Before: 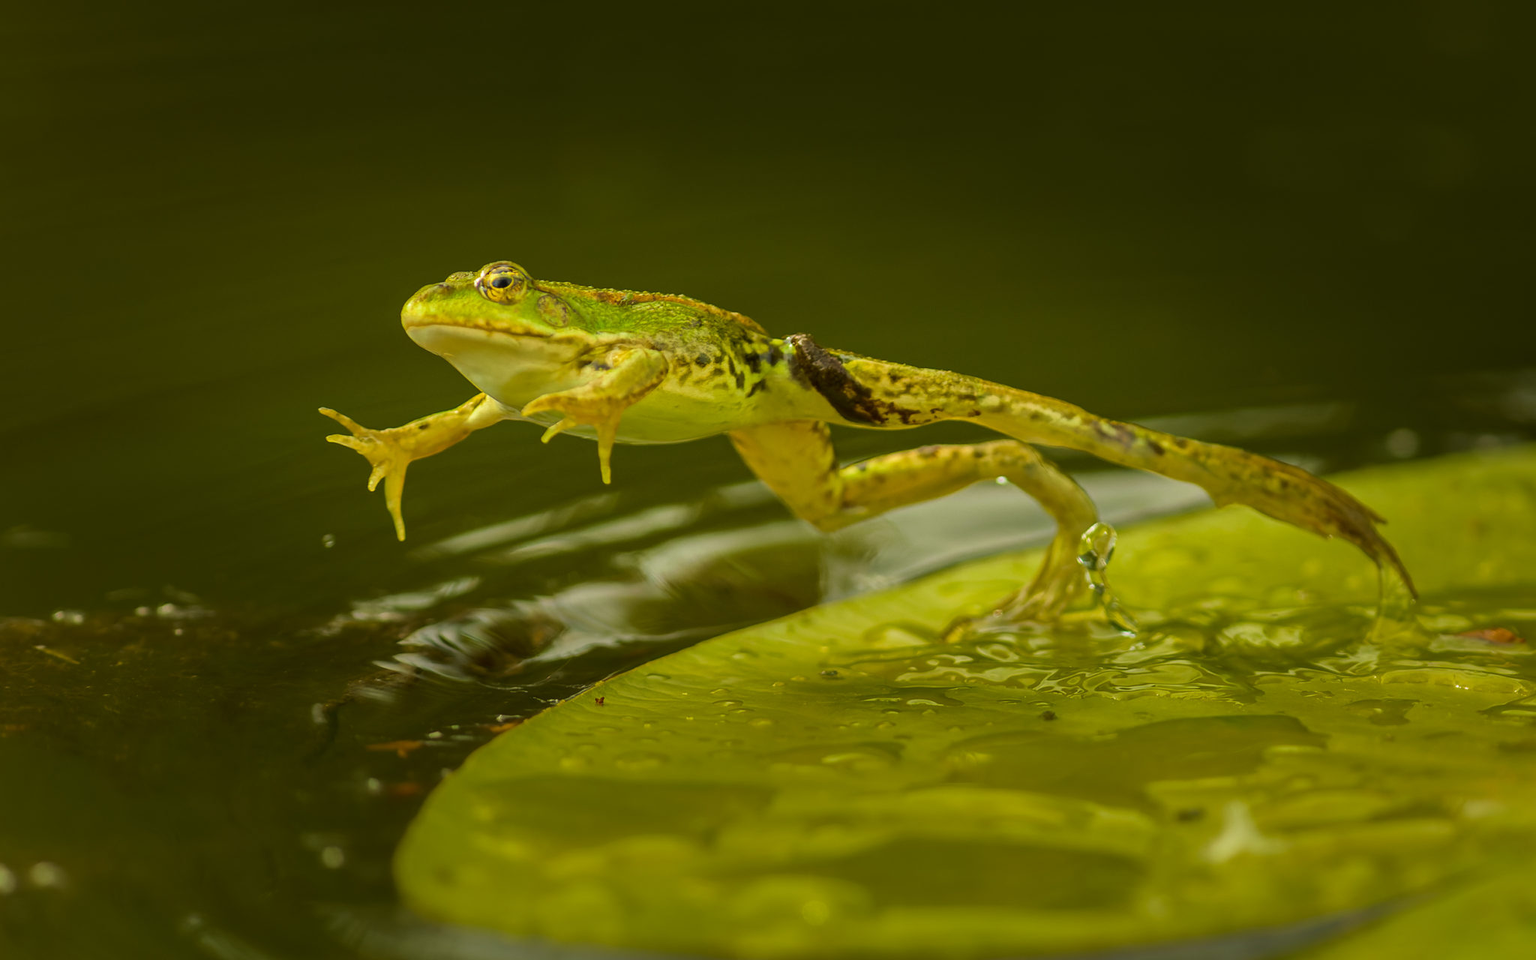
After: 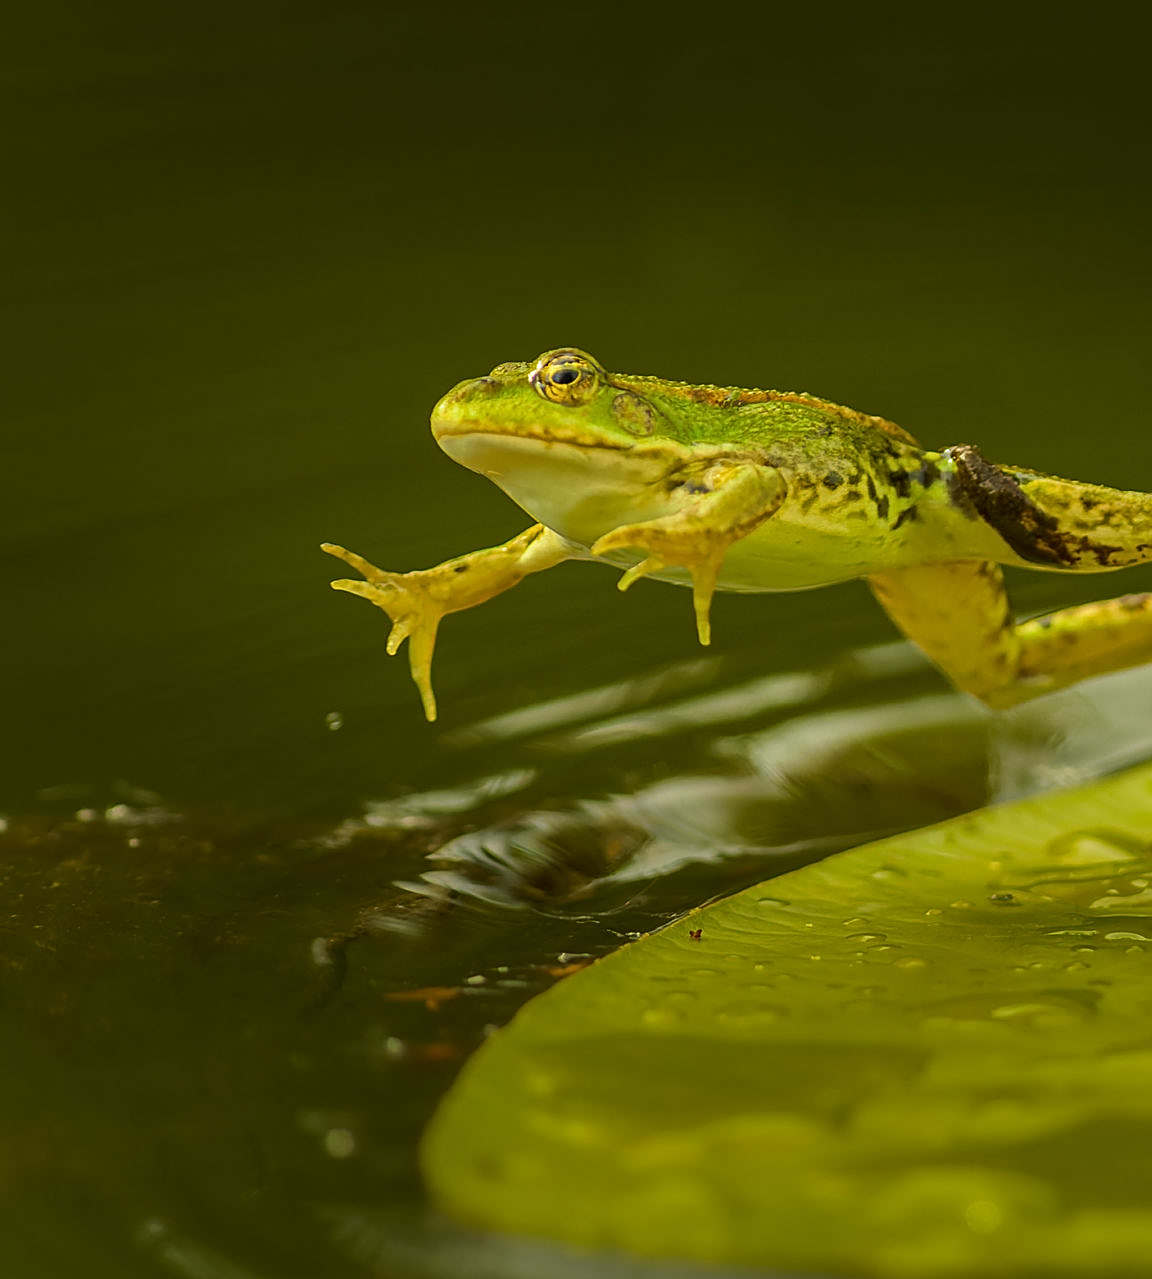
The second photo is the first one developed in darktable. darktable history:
sharpen: on, module defaults
crop: left 5.114%, right 38.589%
